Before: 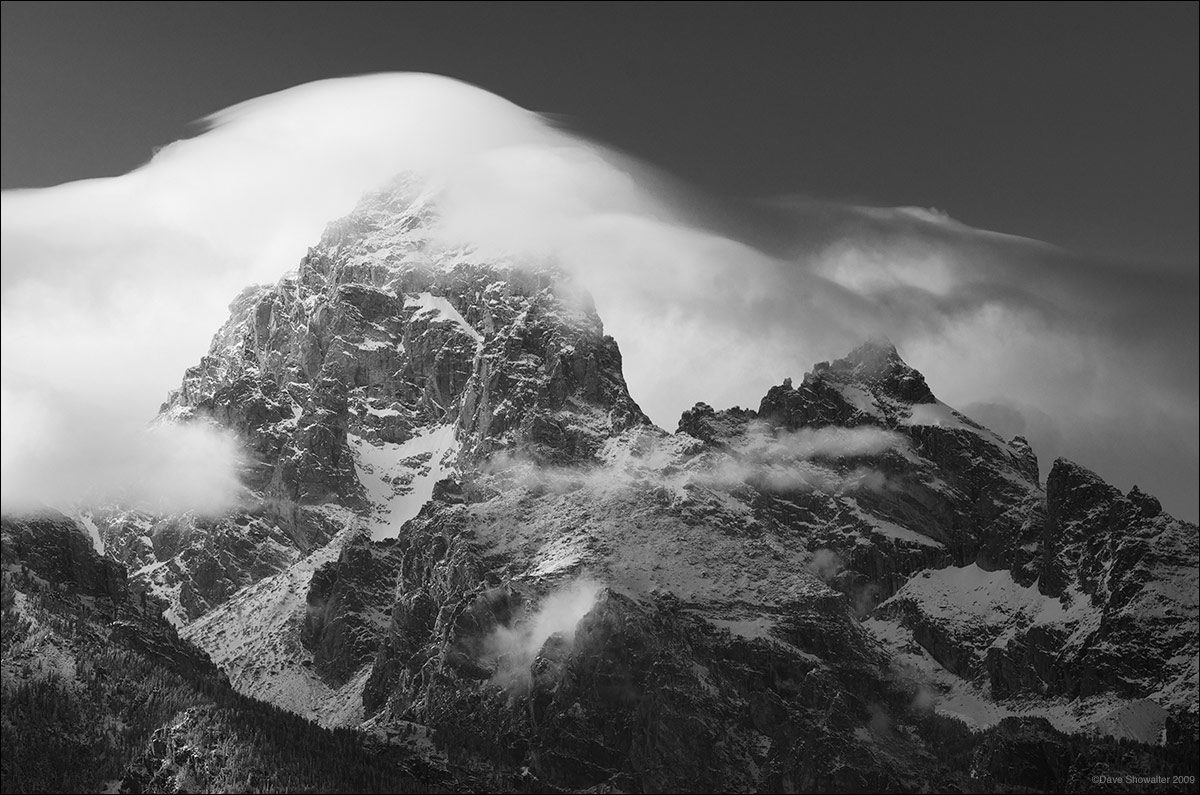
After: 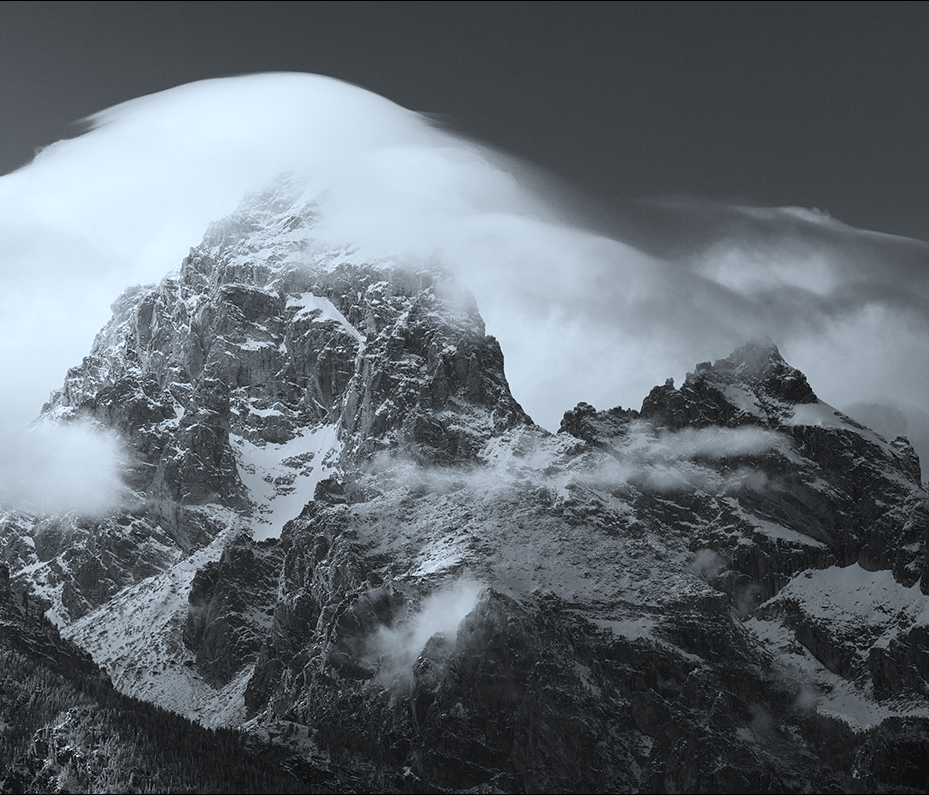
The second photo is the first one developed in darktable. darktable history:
color correction: highlights a* -4.18, highlights b* -10.81
crop: left 9.88%, right 12.664%
